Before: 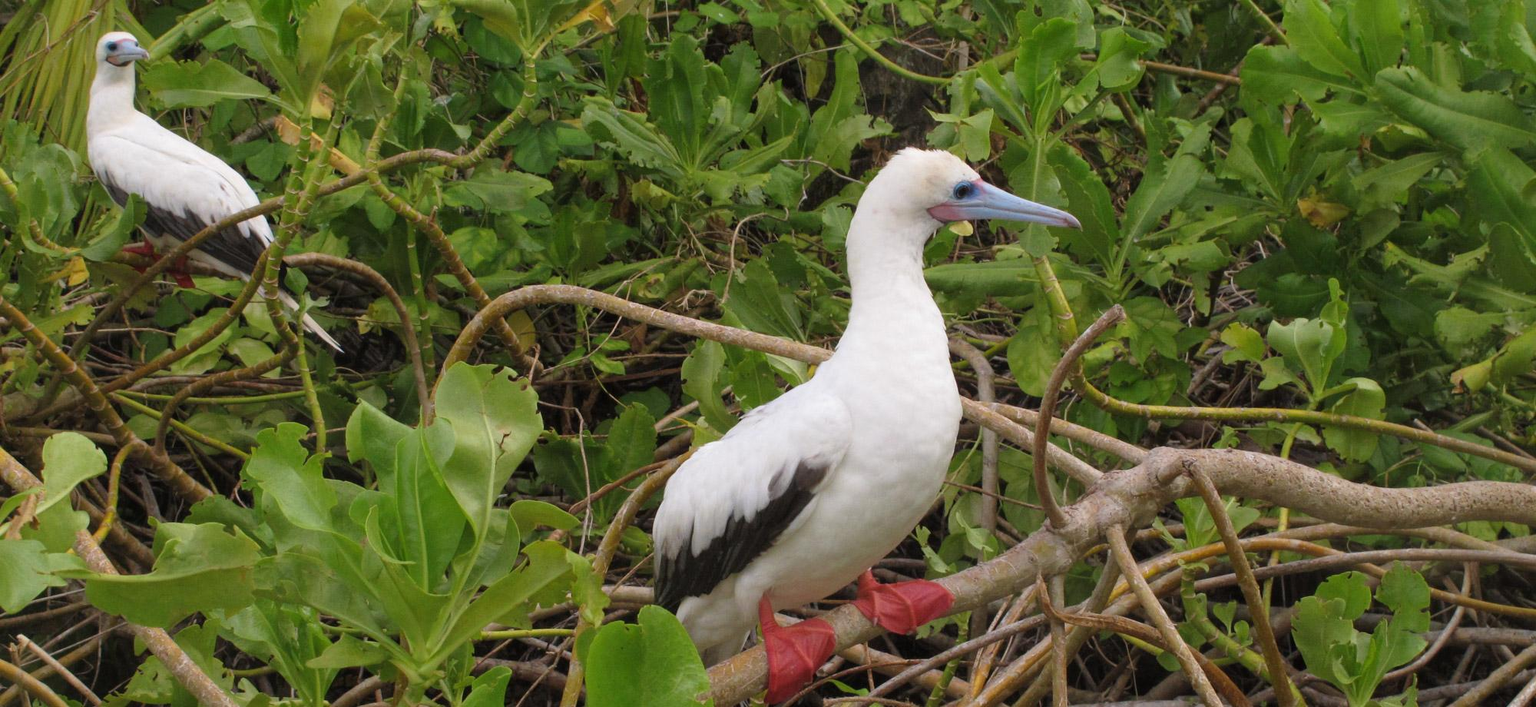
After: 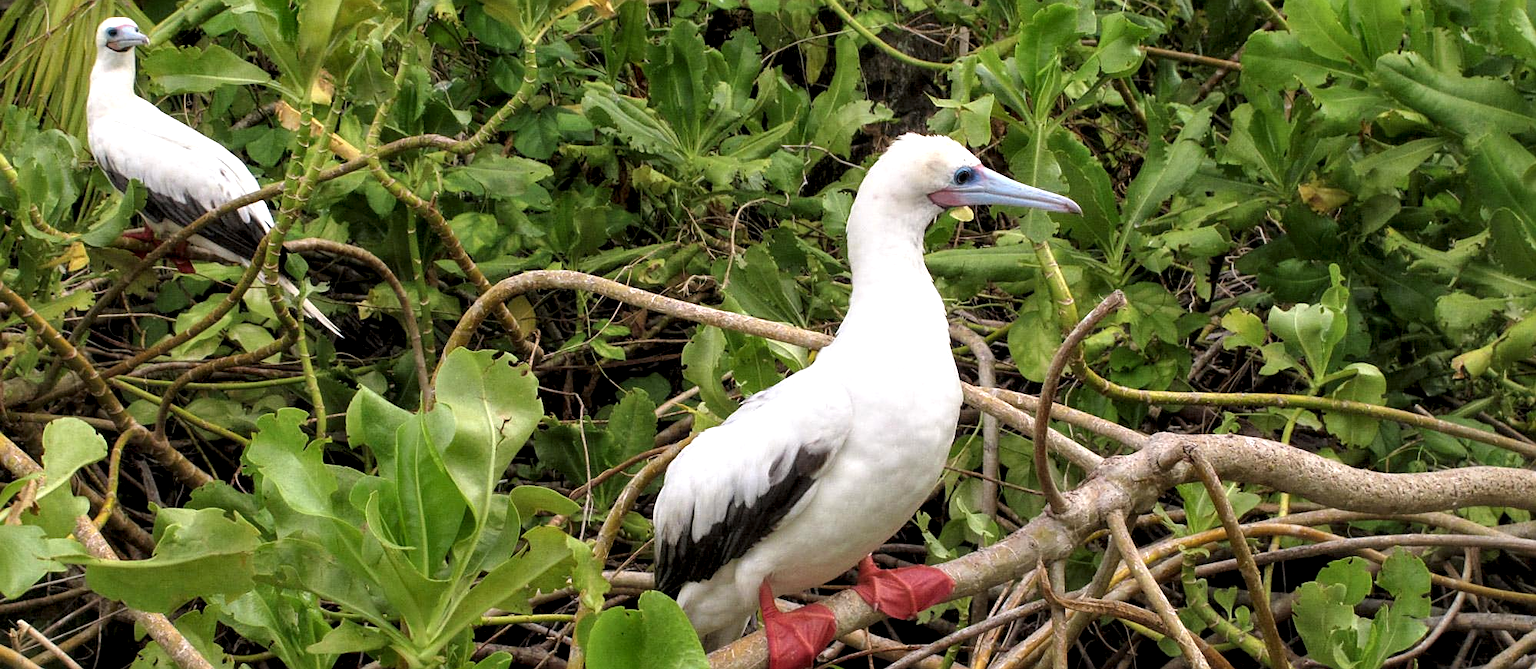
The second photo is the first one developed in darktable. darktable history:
tone equalizer: -8 EV -0.436 EV, -7 EV -0.416 EV, -6 EV -0.327 EV, -5 EV -0.193 EV, -3 EV 0.188 EV, -2 EV 0.306 EV, -1 EV 0.387 EV, +0 EV 0.393 EV
crop and rotate: top 2.078%, bottom 3.246%
contrast equalizer: octaves 7, y [[0.514, 0.573, 0.581, 0.508, 0.5, 0.5], [0.5 ×6], [0.5 ×6], [0 ×6], [0 ×6]]
local contrast: detail 130%
sharpen: amount 0.498
